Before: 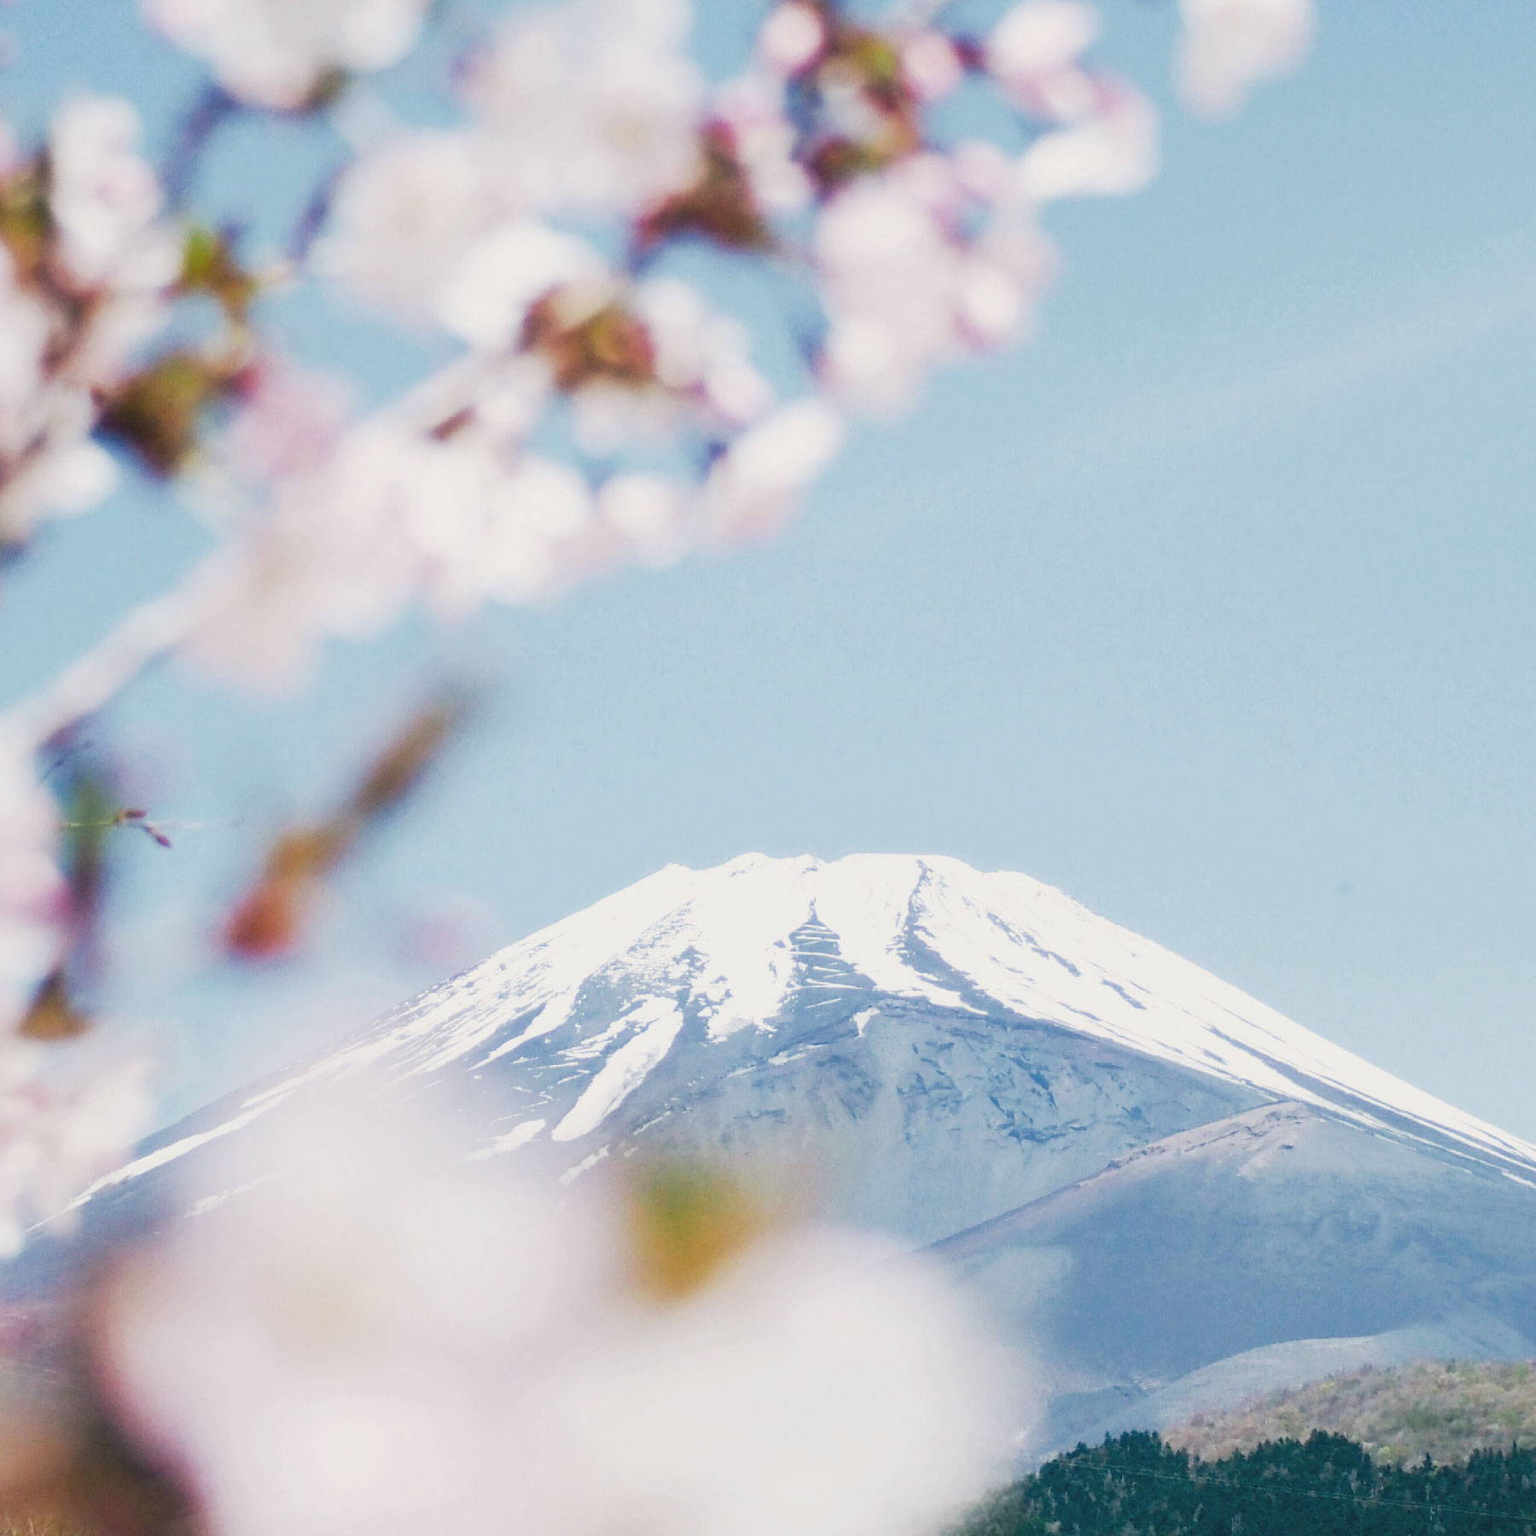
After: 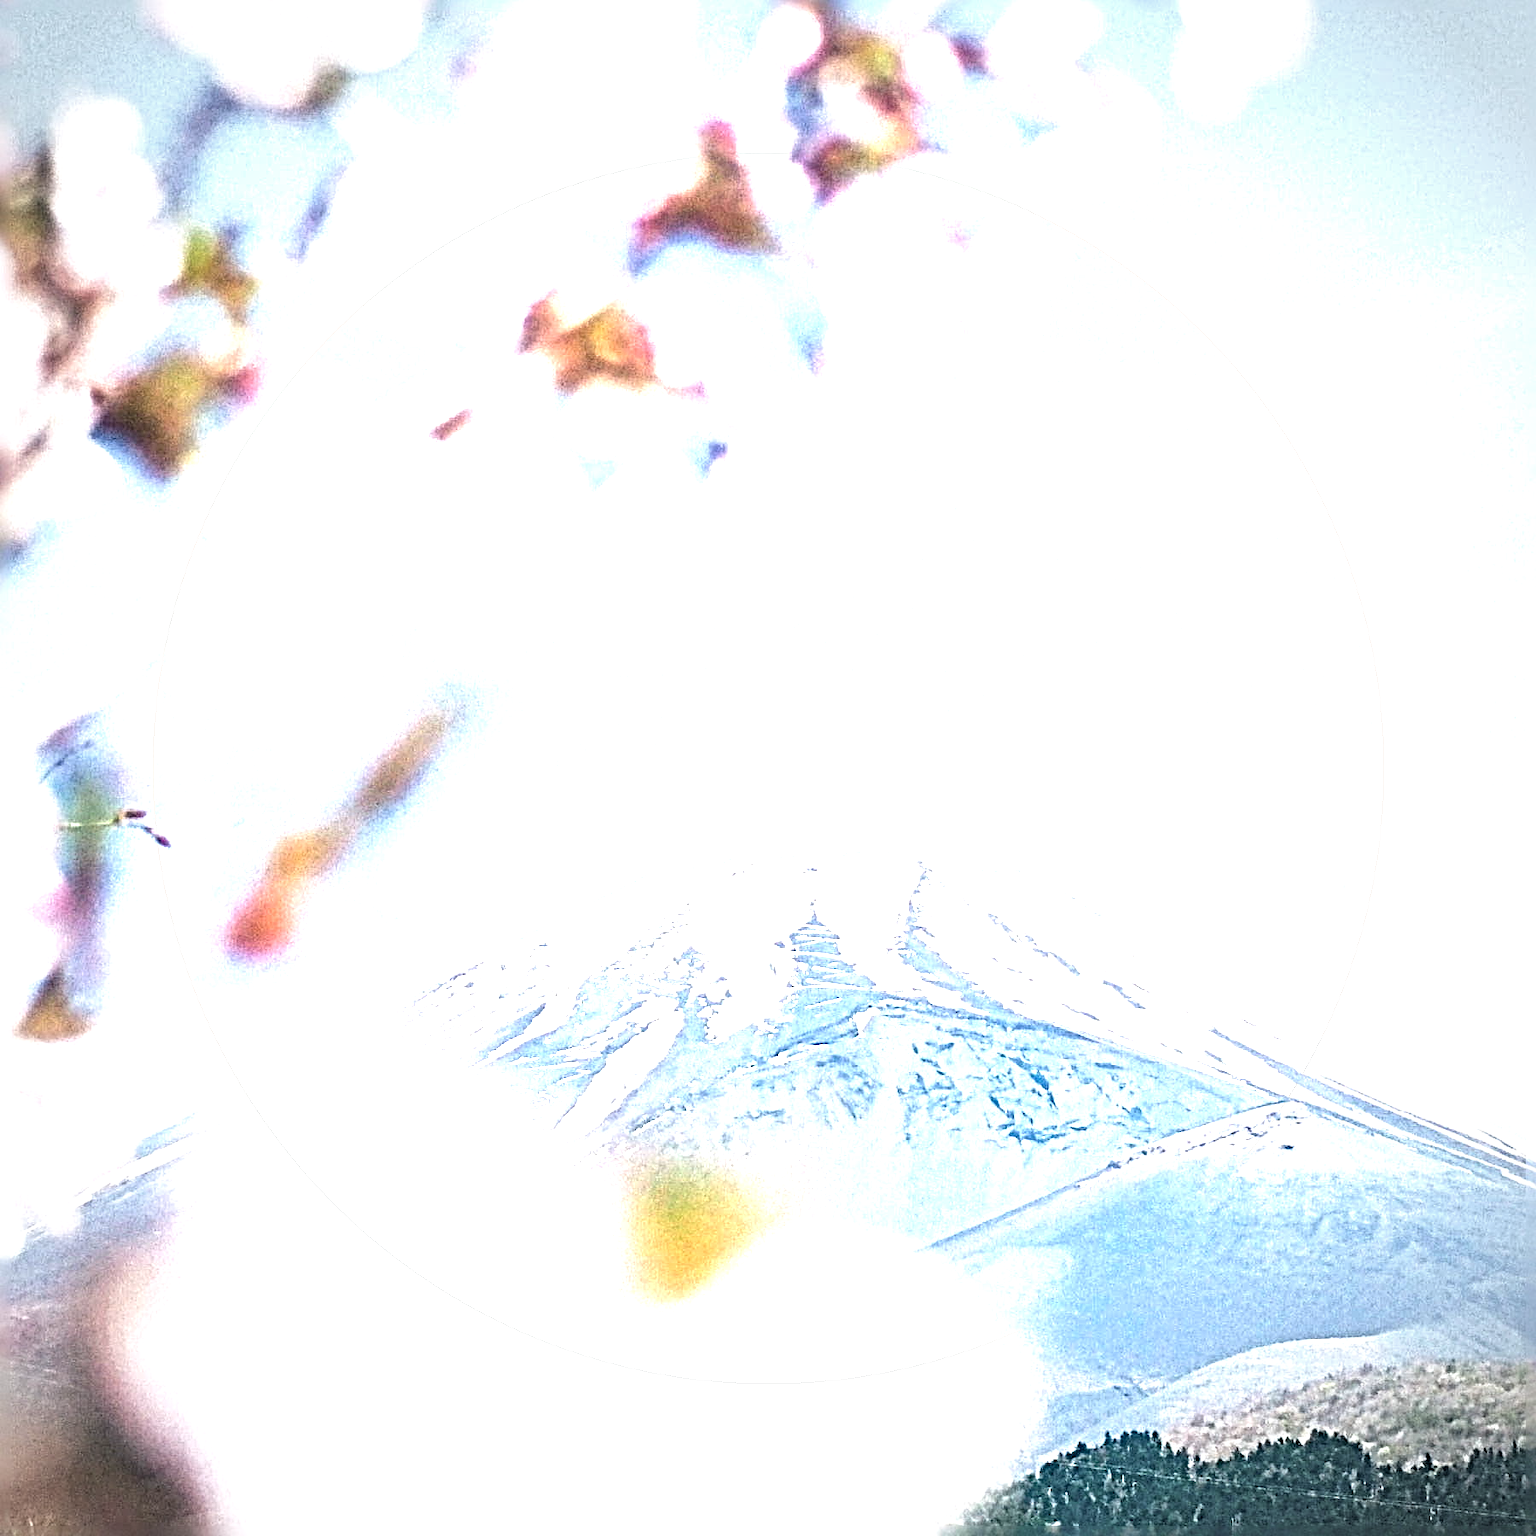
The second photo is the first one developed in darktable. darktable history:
exposure: black level correction 0, exposure 1.487 EV, compensate highlight preservation false
sharpen: radius 6.251, amount 1.797, threshold 0.11
vignetting: unbound false
